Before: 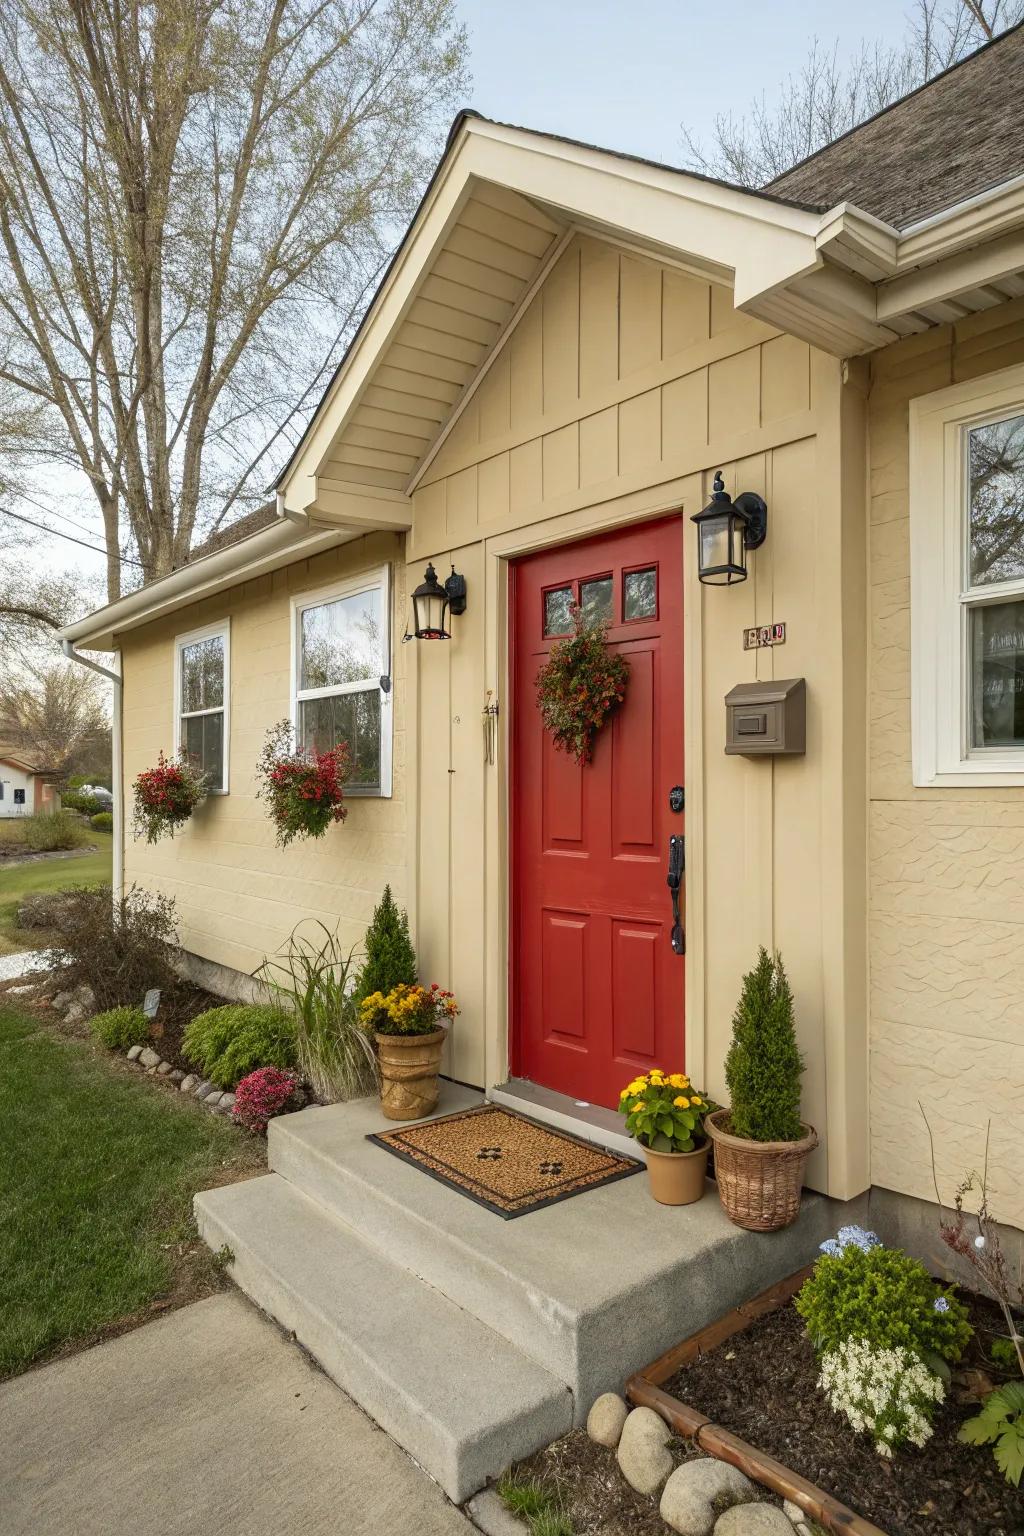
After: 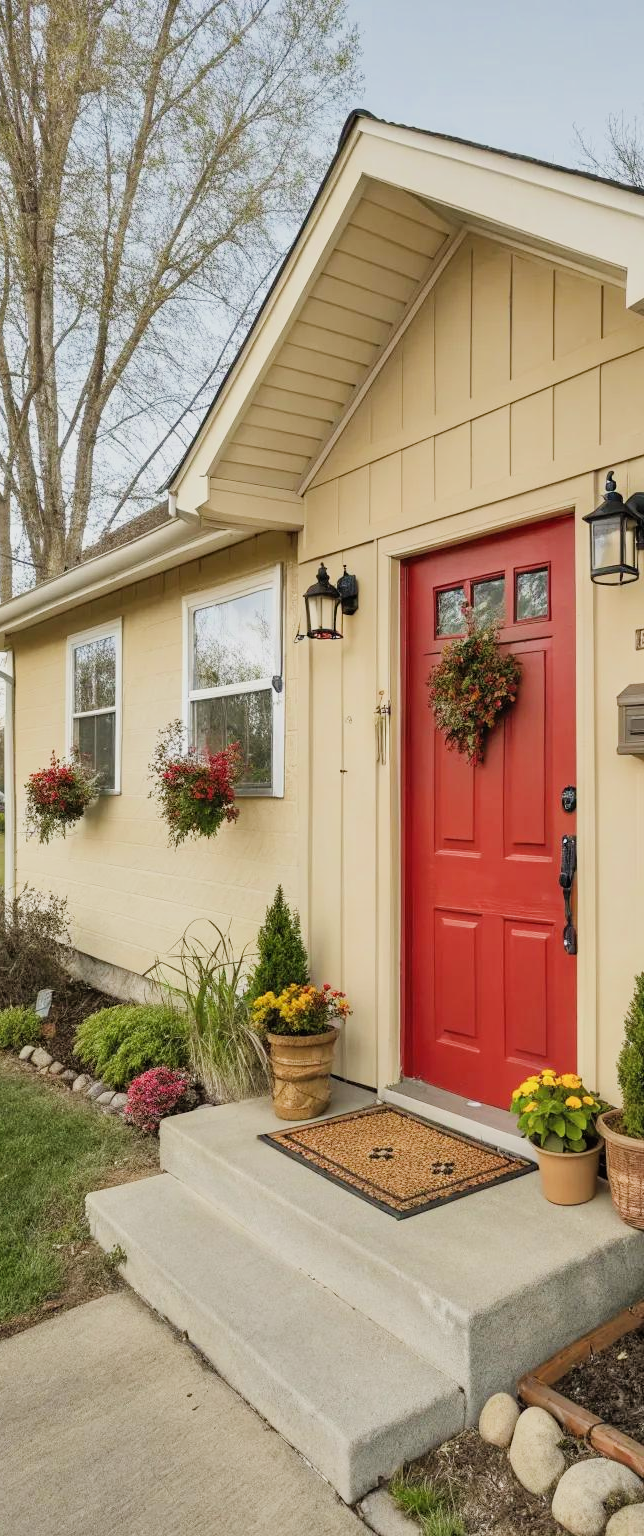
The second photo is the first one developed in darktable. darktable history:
exposure: black level correction -0.002, exposure 0.709 EV, compensate highlight preservation false
shadows and highlights: soften with gaussian
vignetting: fall-off start 116.38%, fall-off radius 59.61%, unbound false
crop: left 10.594%, right 26.477%
filmic rgb: black relative exposure -7.65 EV, white relative exposure 4.56 EV, hardness 3.61
